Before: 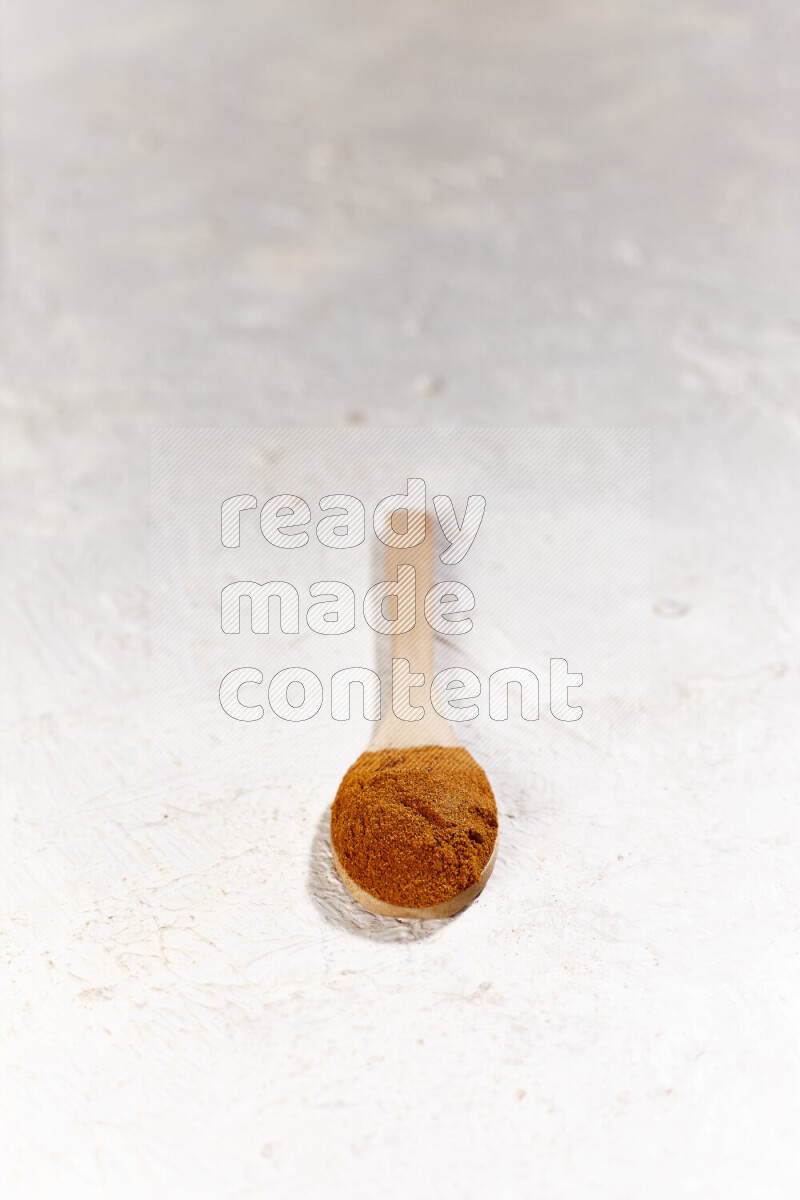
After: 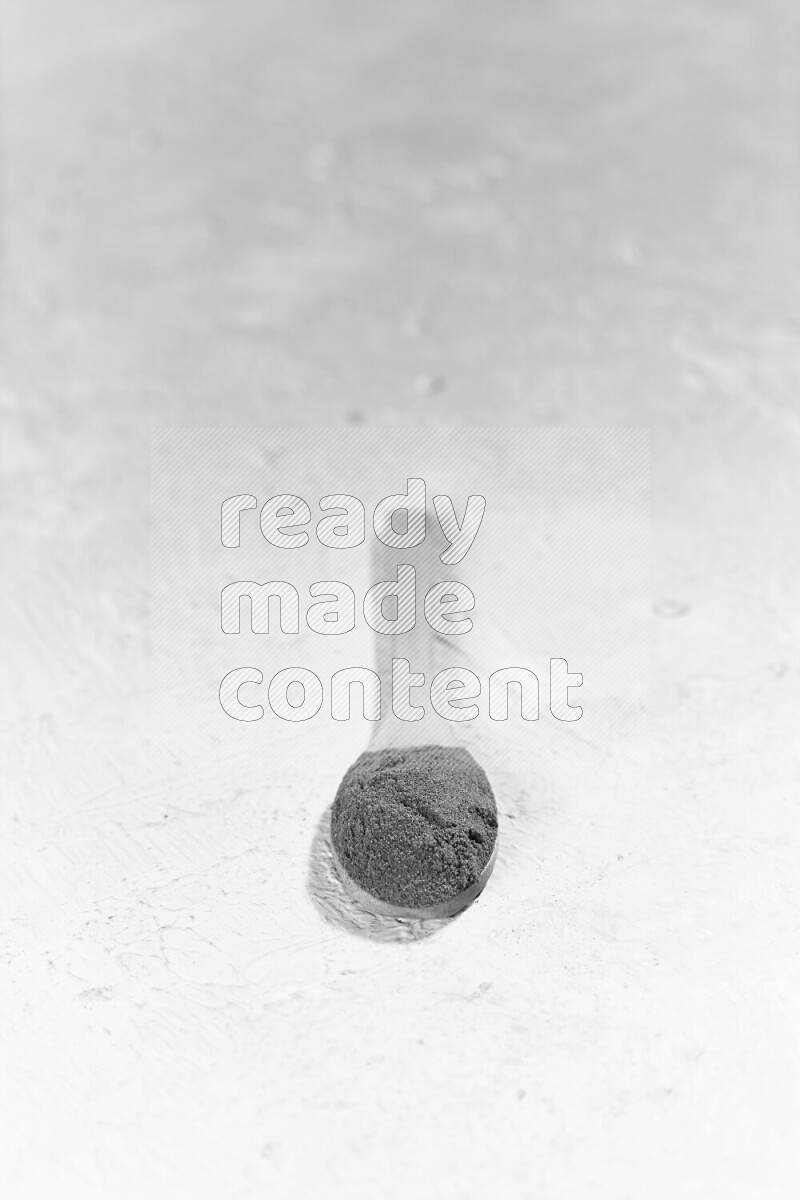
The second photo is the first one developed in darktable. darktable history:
sharpen: amount 0.2
monochrome: a -6.99, b 35.61, size 1.4
color correction: highlights a* 19.59, highlights b* 27.49, shadows a* 3.46, shadows b* -17.28, saturation 0.73
